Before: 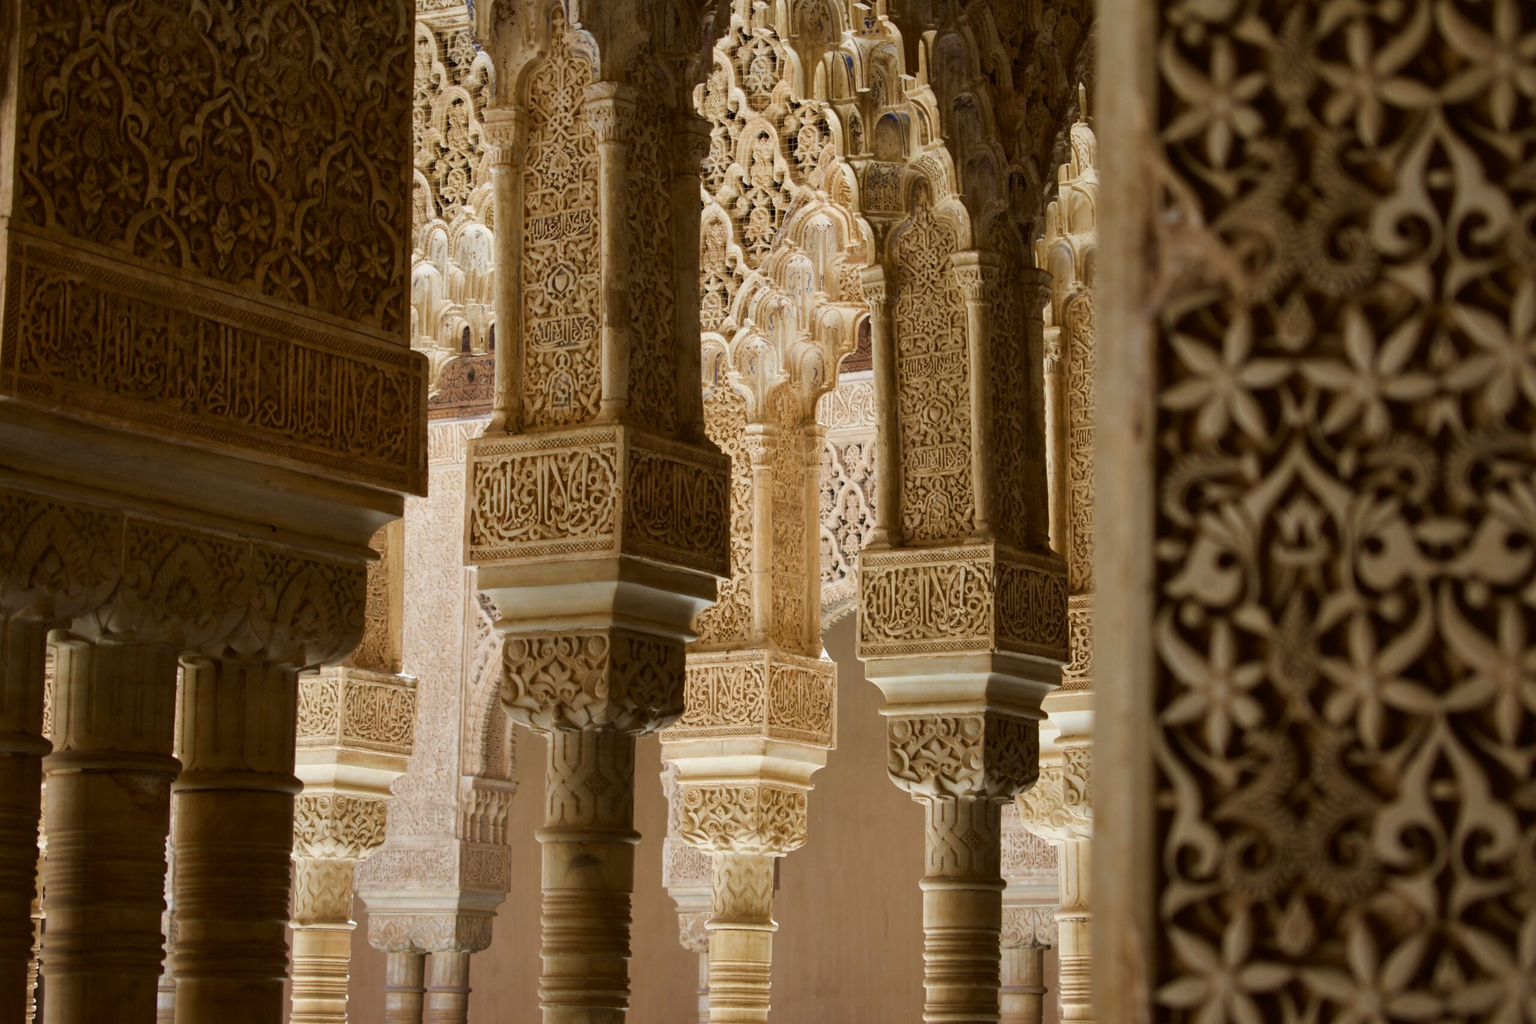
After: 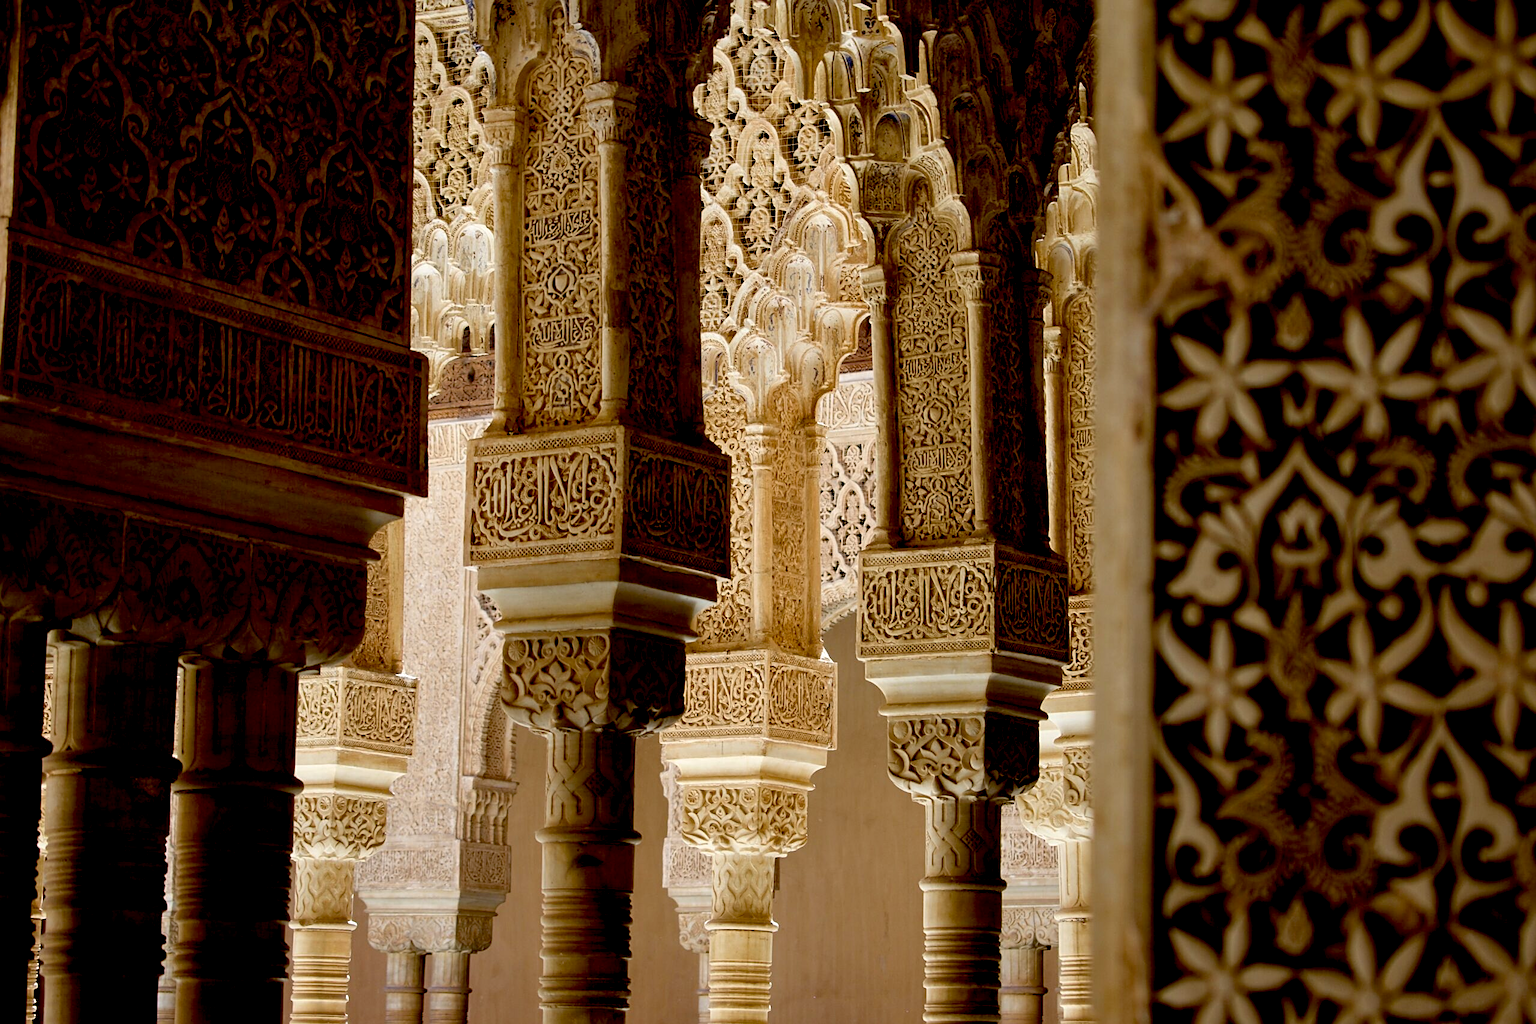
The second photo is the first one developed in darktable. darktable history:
sharpen: on, module defaults
exposure: black level correction 0.025, exposure 0.182 EV, compensate highlight preservation false
